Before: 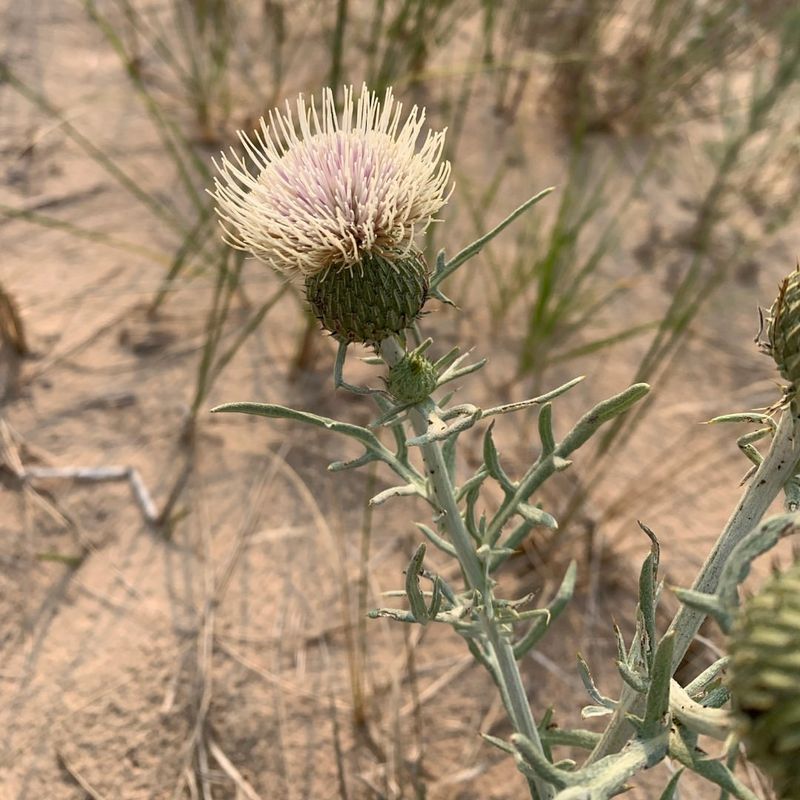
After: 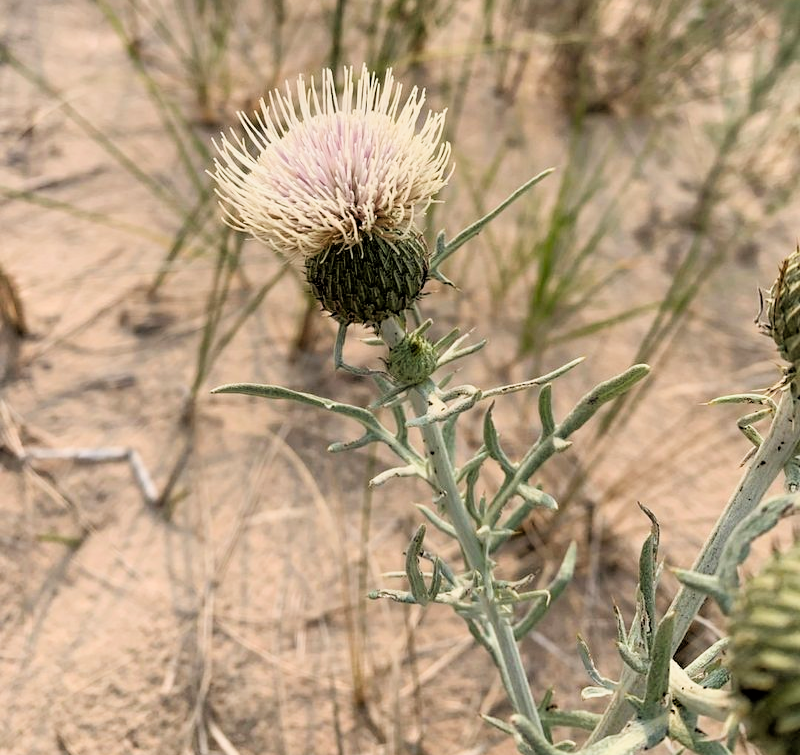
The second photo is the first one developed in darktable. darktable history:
filmic rgb: black relative exposure -3.83 EV, white relative exposure 3.49 EV, hardness 2.62, contrast 1.102
exposure: black level correction 0, exposure 0.499 EV, compensate exposure bias true, compensate highlight preservation false
crop and rotate: top 2.402%, bottom 3.178%
